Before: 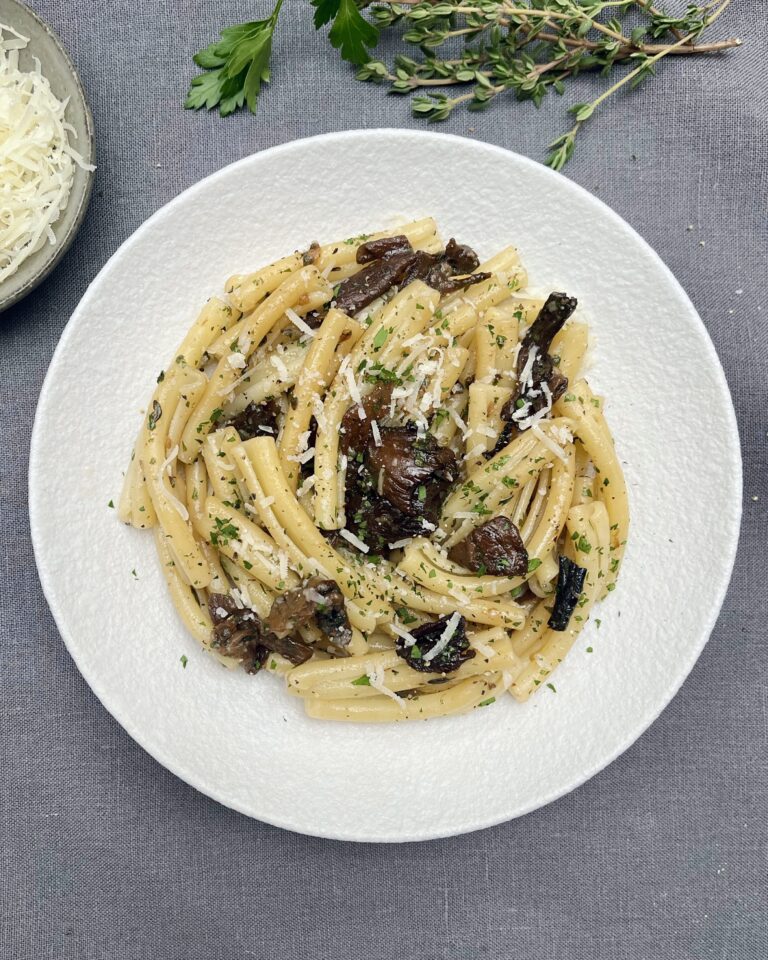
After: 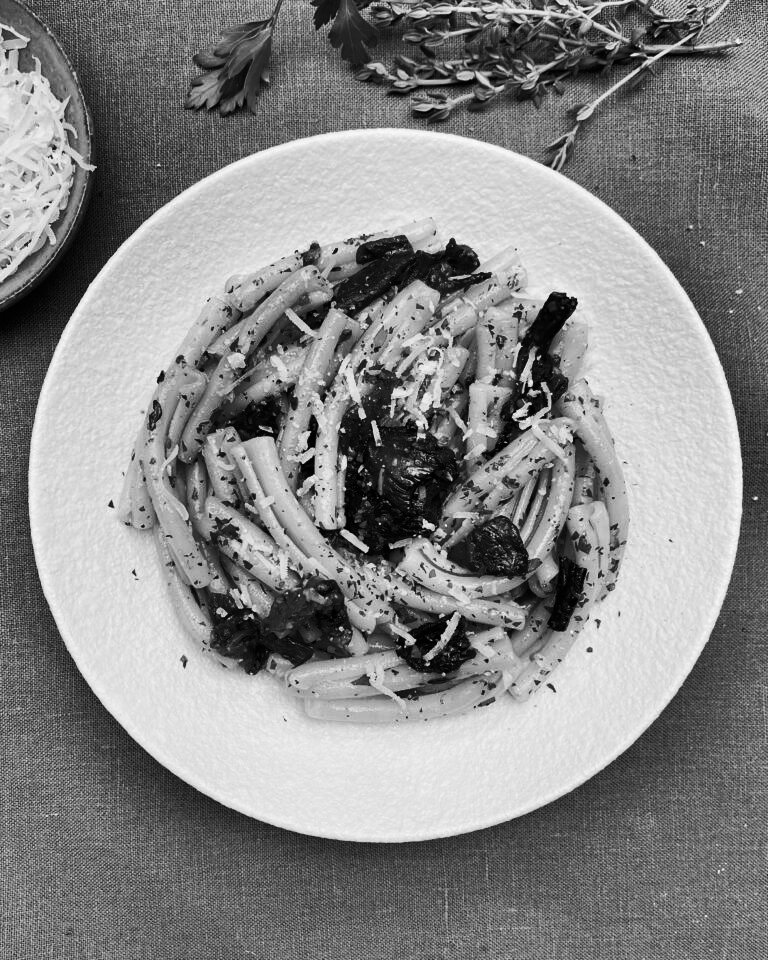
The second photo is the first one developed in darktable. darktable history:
monochrome: on, module defaults
exposure: exposure 0.127 EV, compensate highlight preservation false
contrast brightness saturation: contrast 0.28
shadows and highlights: radius 123.98, shadows 100, white point adjustment -3, highlights -100, highlights color adjustment 89.84%, soften with gaussian
